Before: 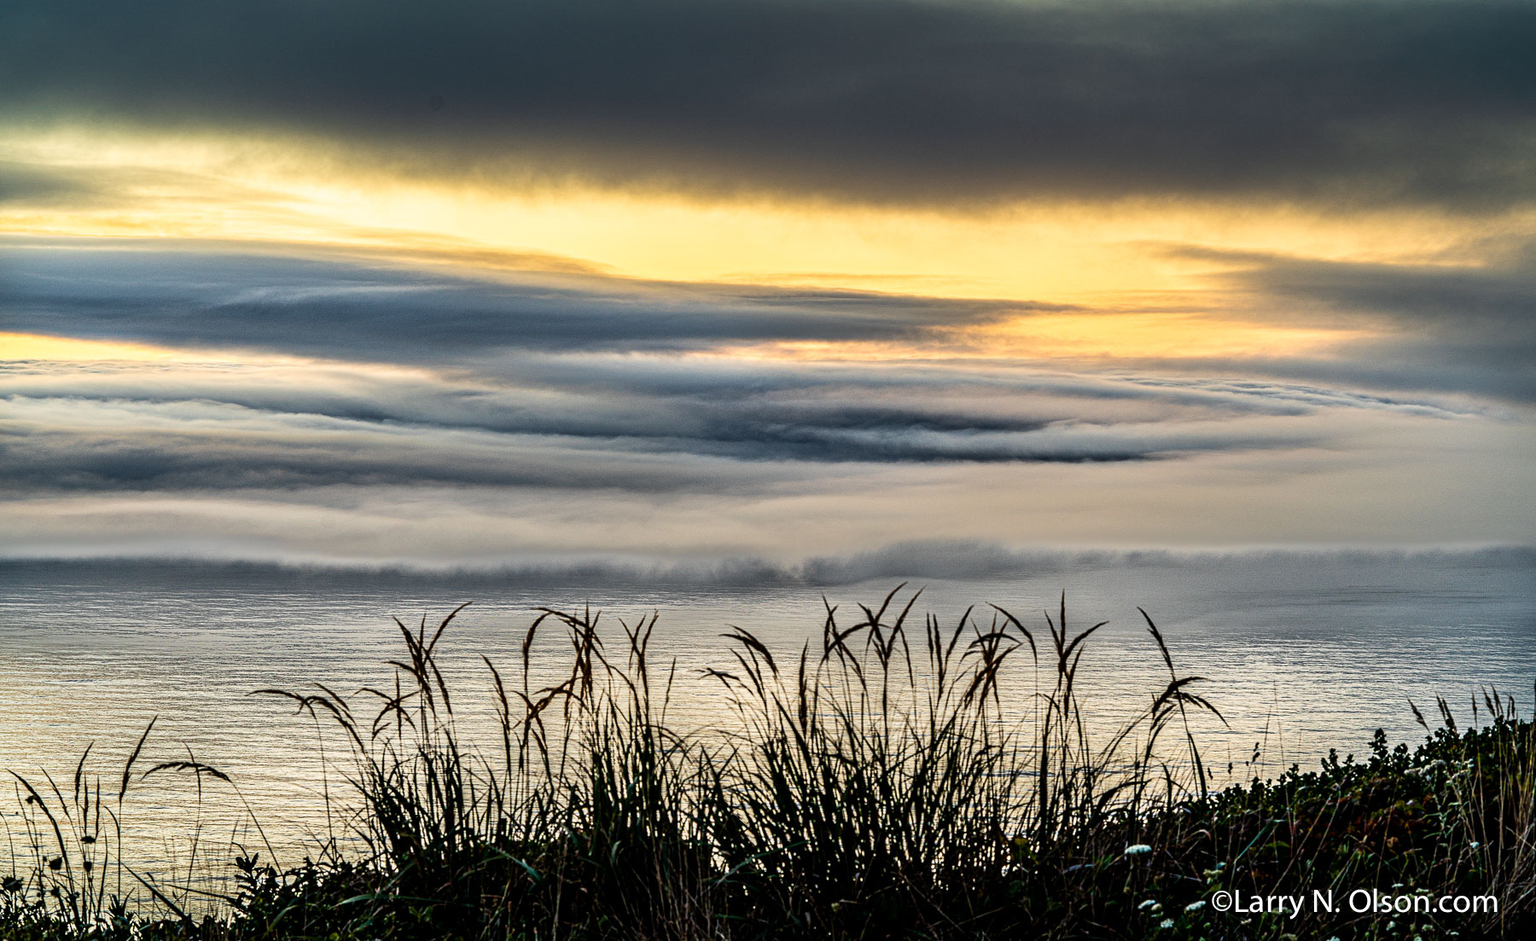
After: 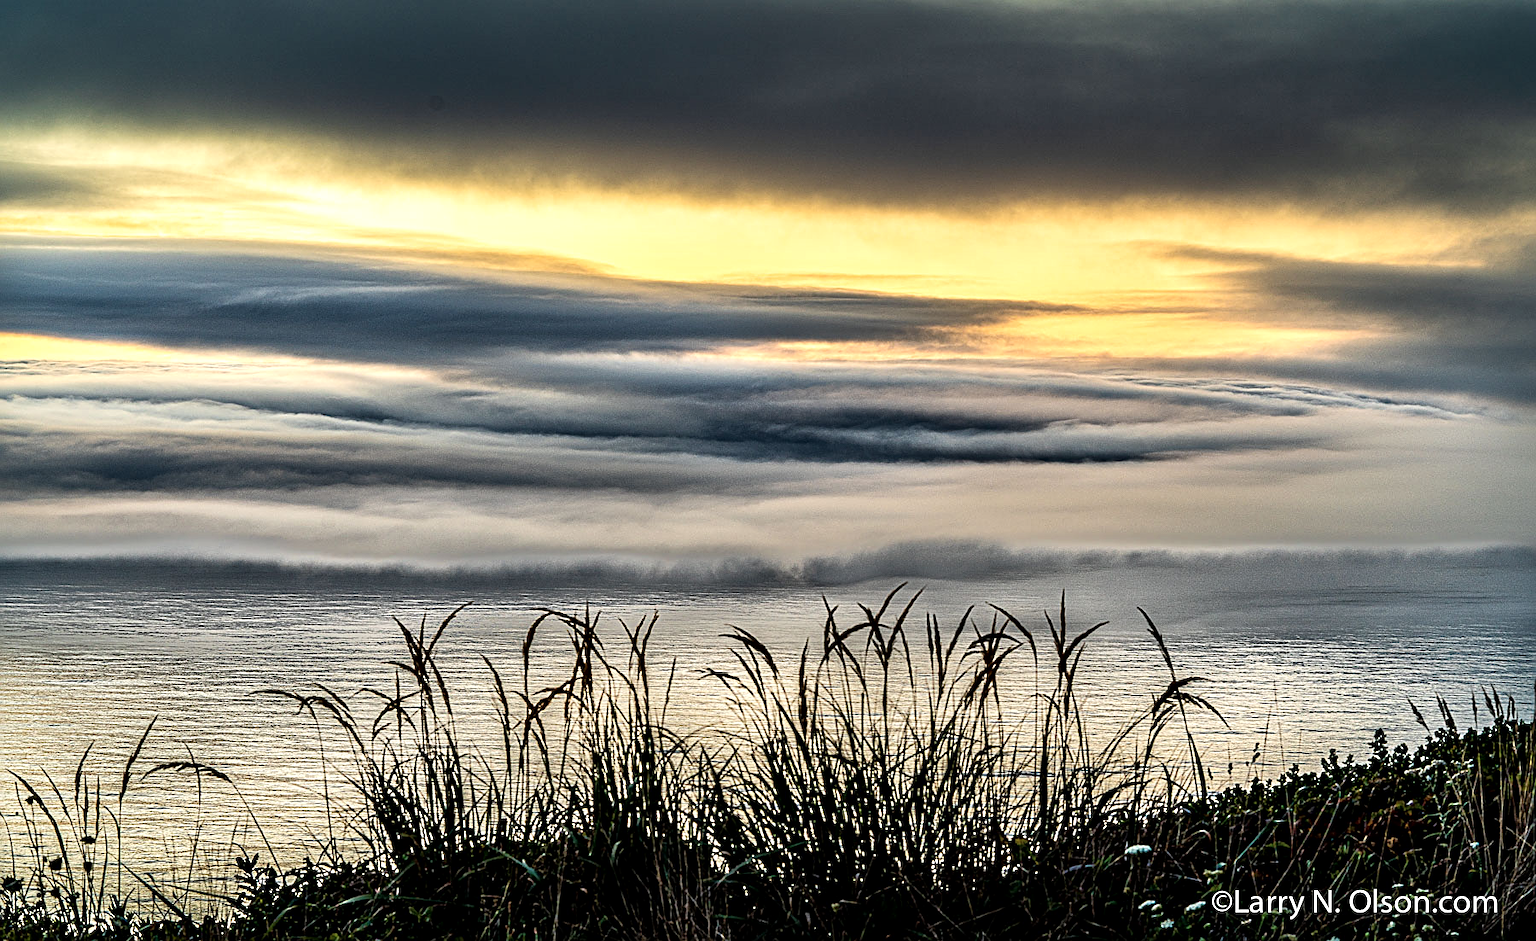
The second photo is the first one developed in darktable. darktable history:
sharpen: on, module defaults
local contrast: mode bilateral grid, contrast 100, coarseness 99, detail 165%, midtone range 0.2
